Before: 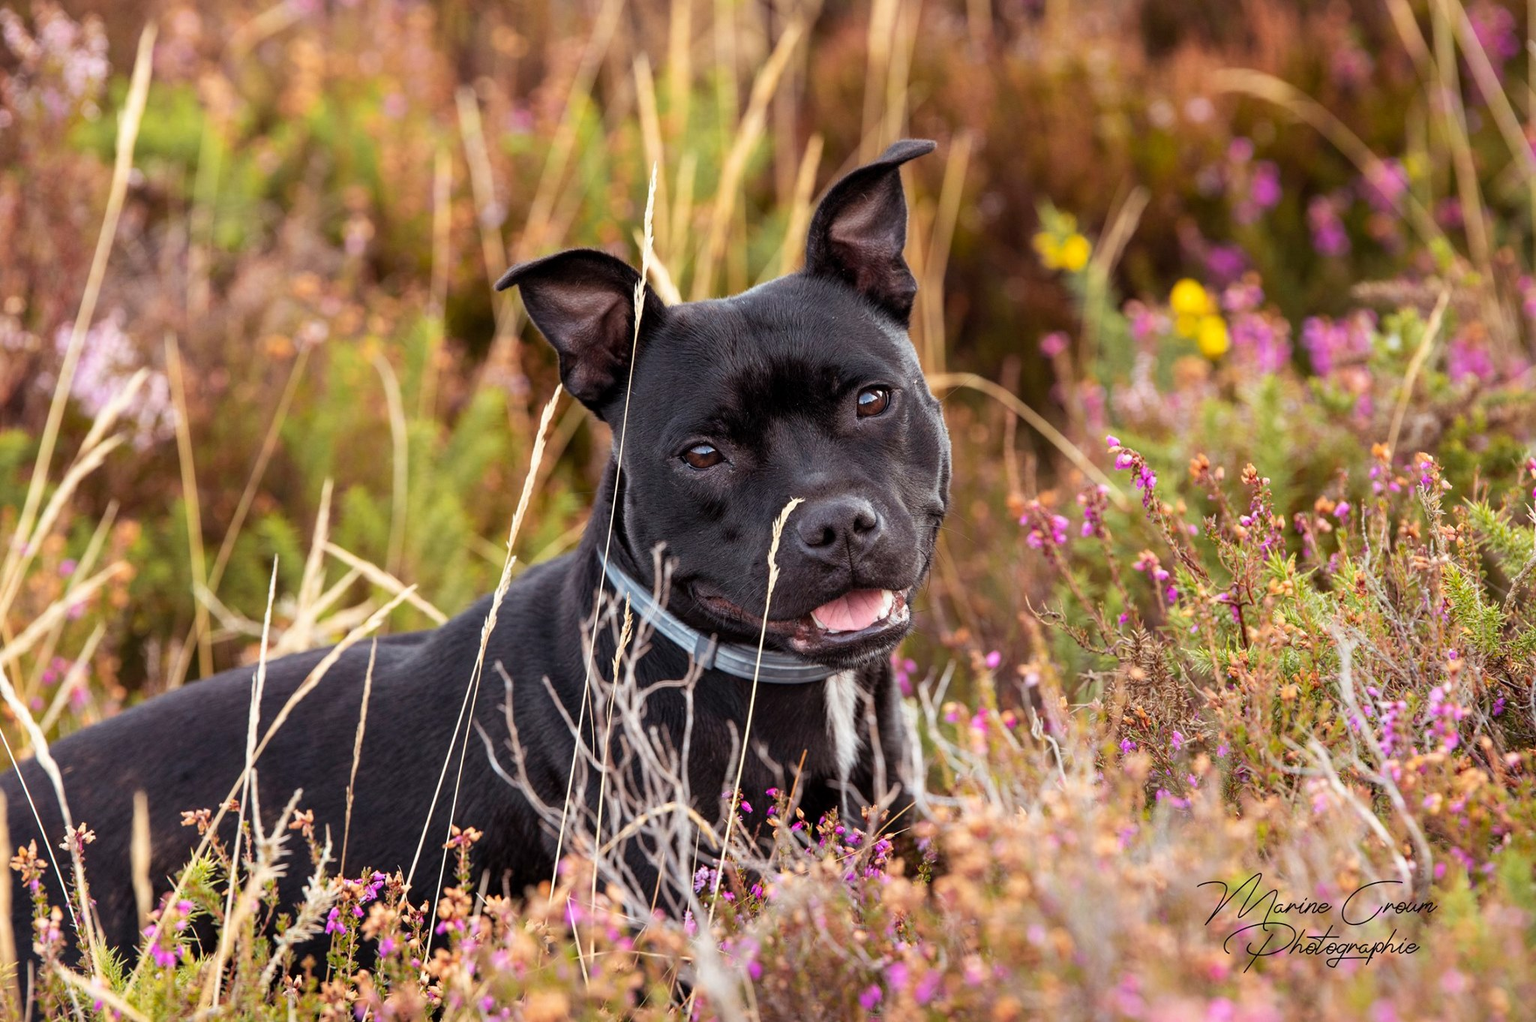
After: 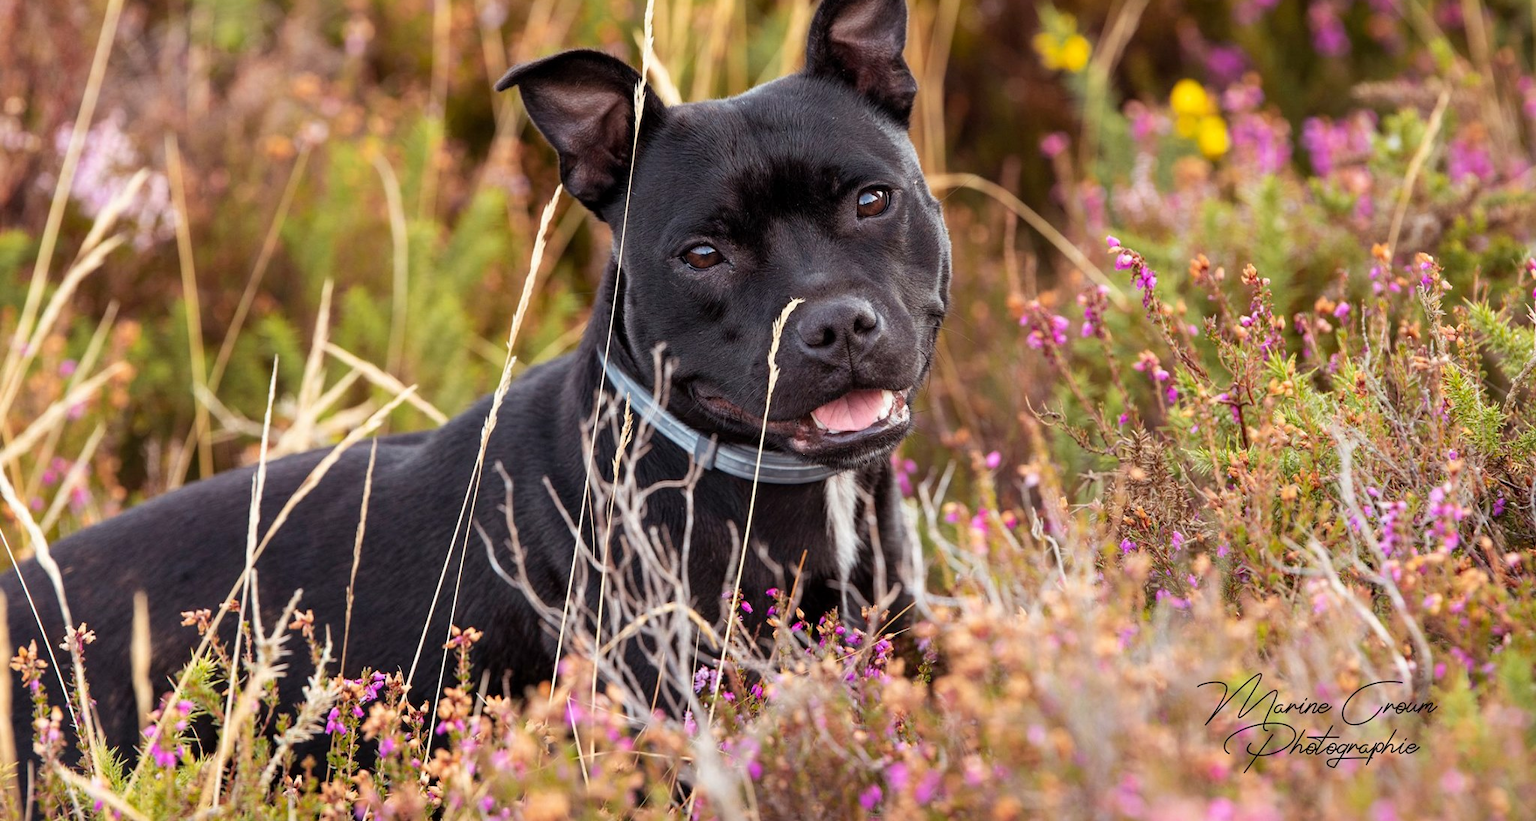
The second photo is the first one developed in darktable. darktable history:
crop and rotate: top 19.552%
